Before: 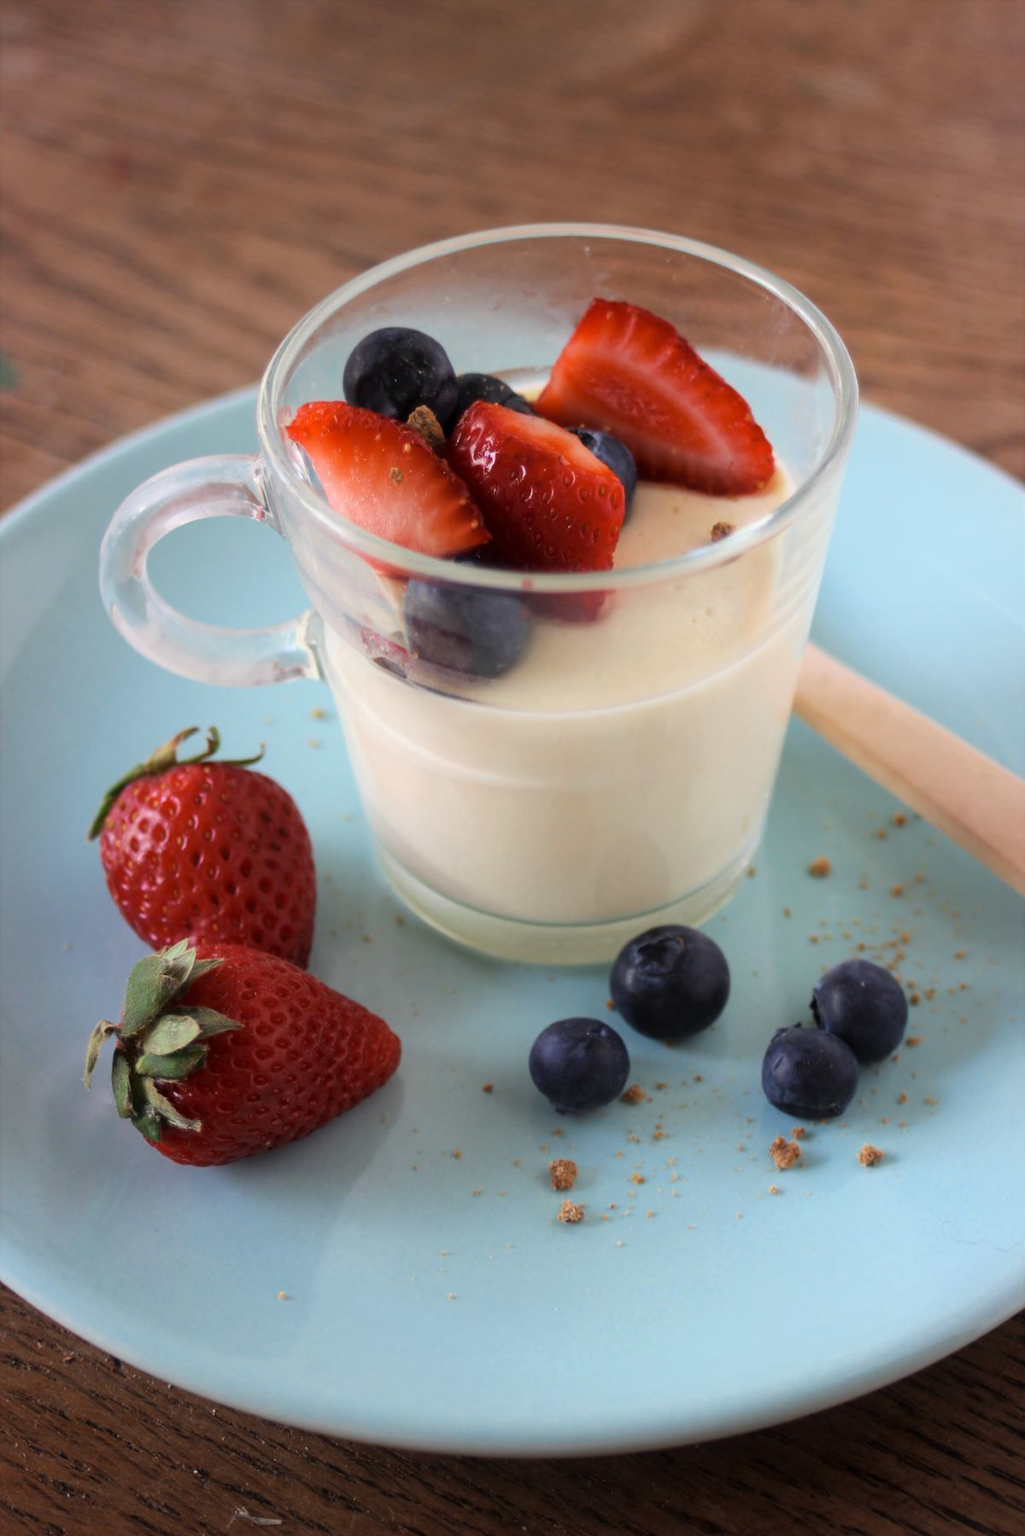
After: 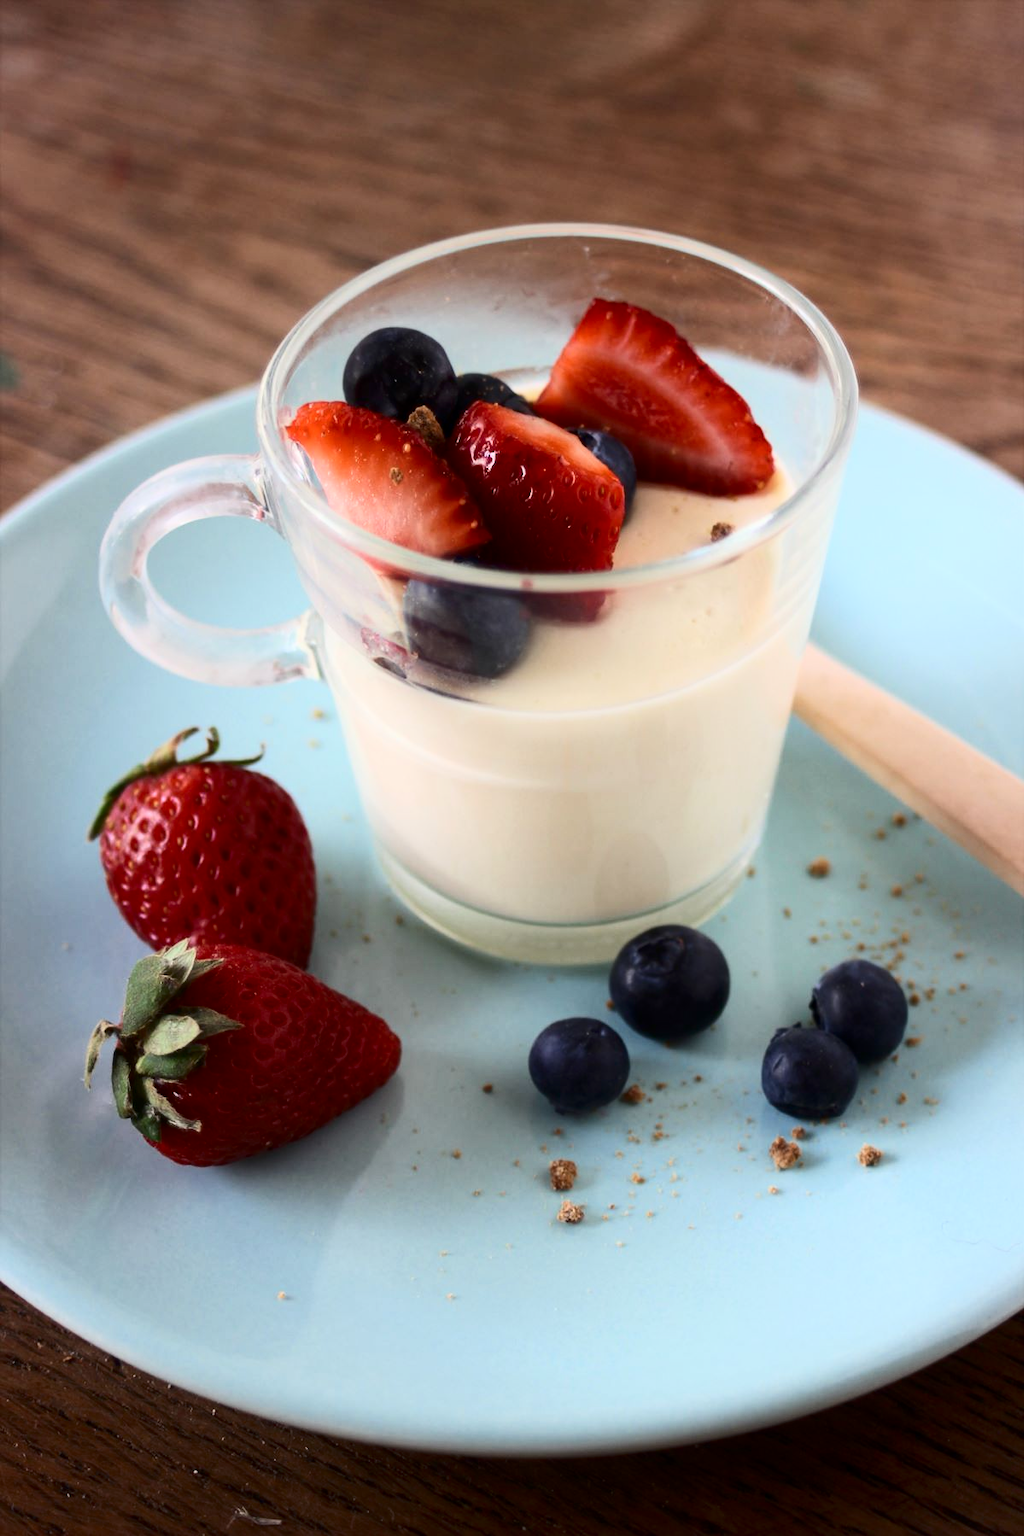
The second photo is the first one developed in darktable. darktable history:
white balance: red 1, blue 1
exposure: black level correction 0.001, compensate highlight preservation false
contrast brightness saturation: contrast 0.28
